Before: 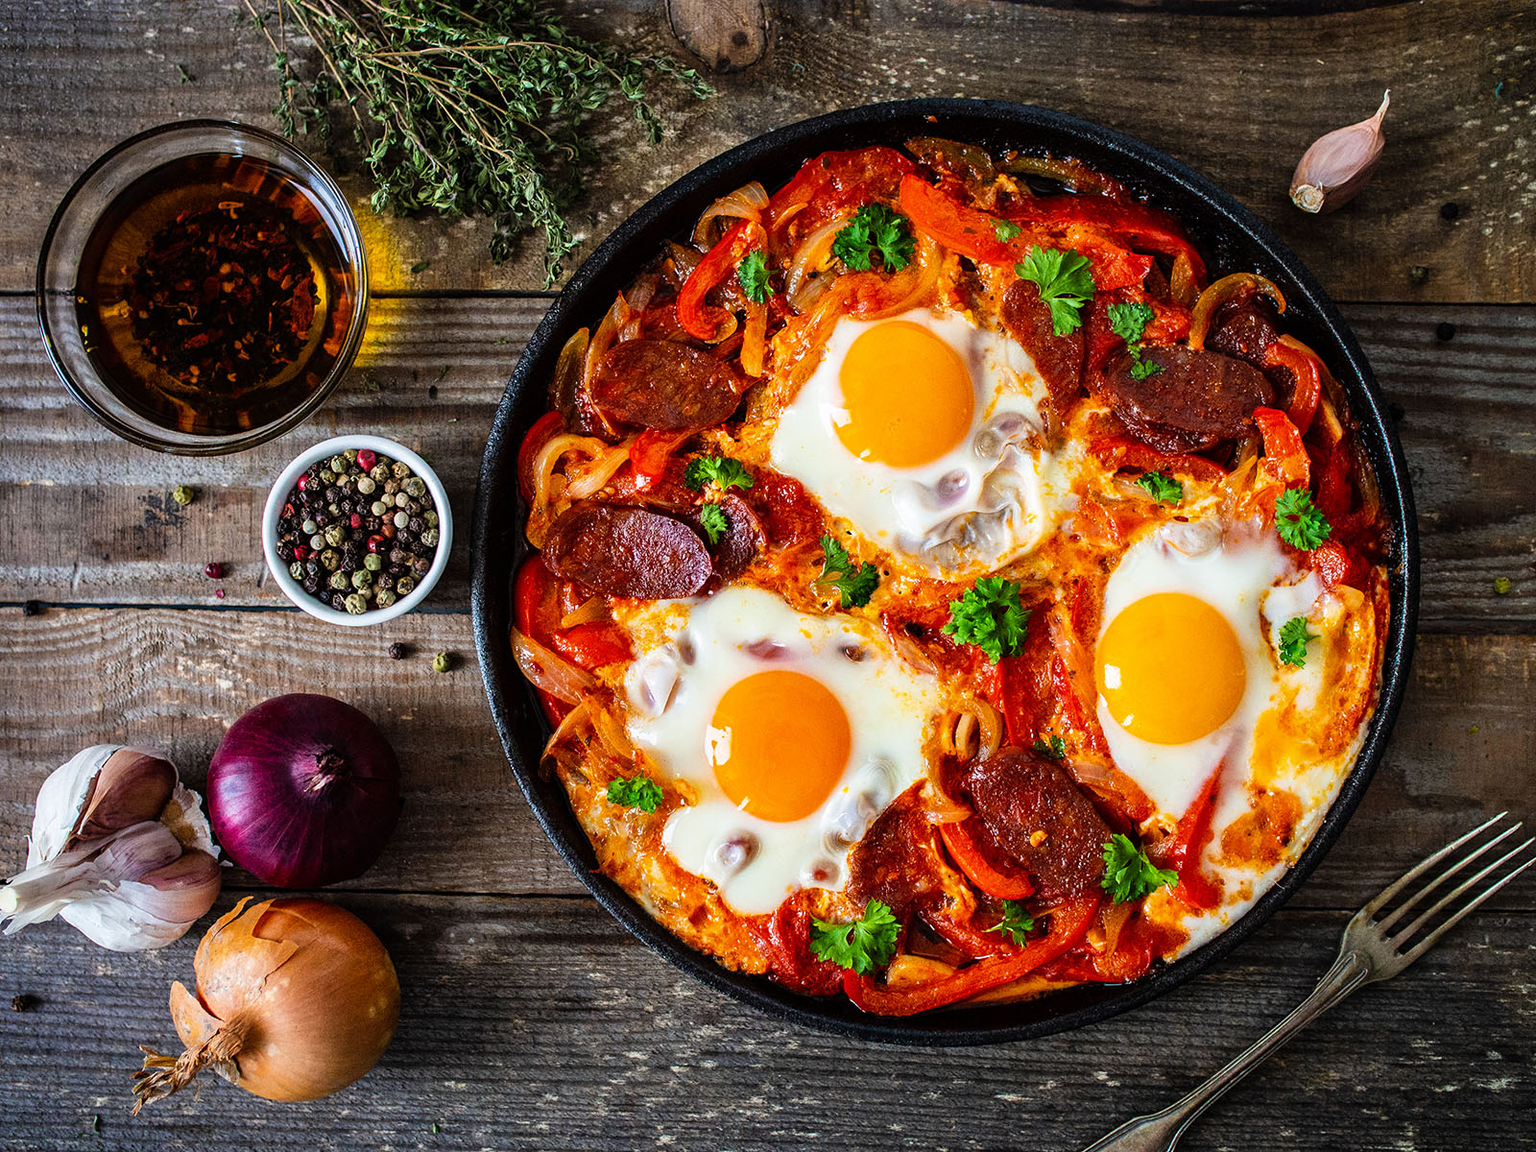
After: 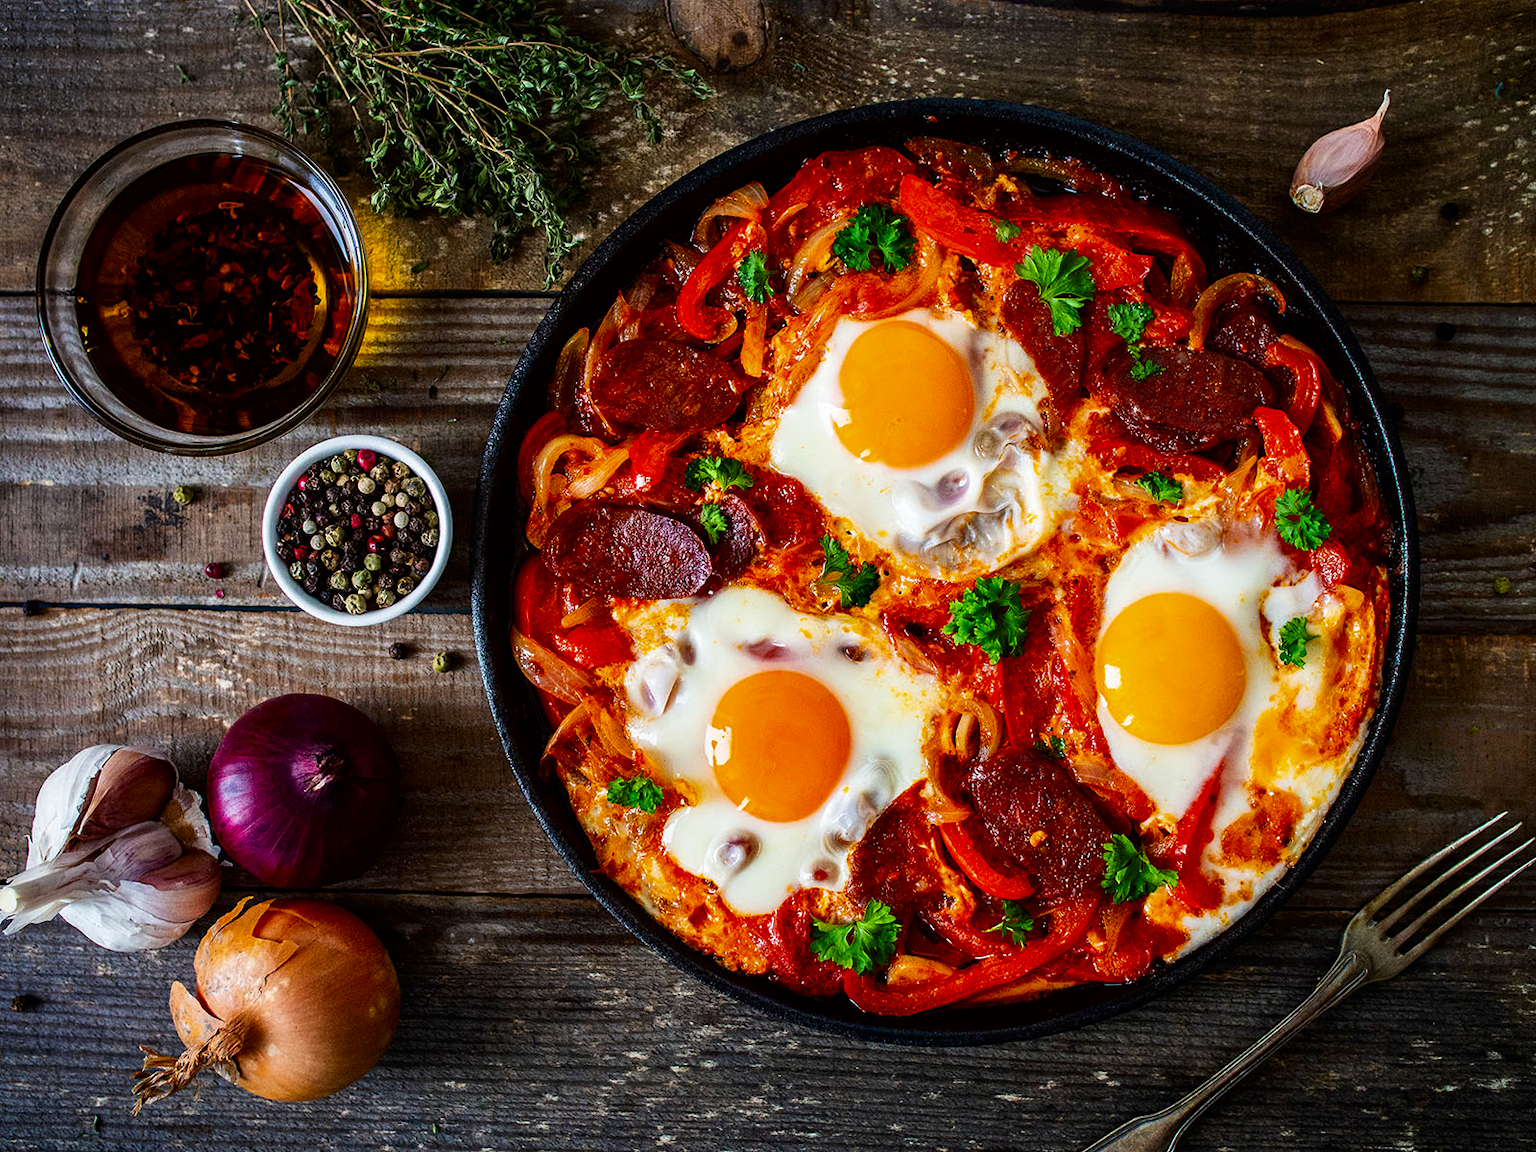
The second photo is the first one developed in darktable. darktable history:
contrast brightness saturation: contrast 0.07, brightness -0.149, saturation 0.108
